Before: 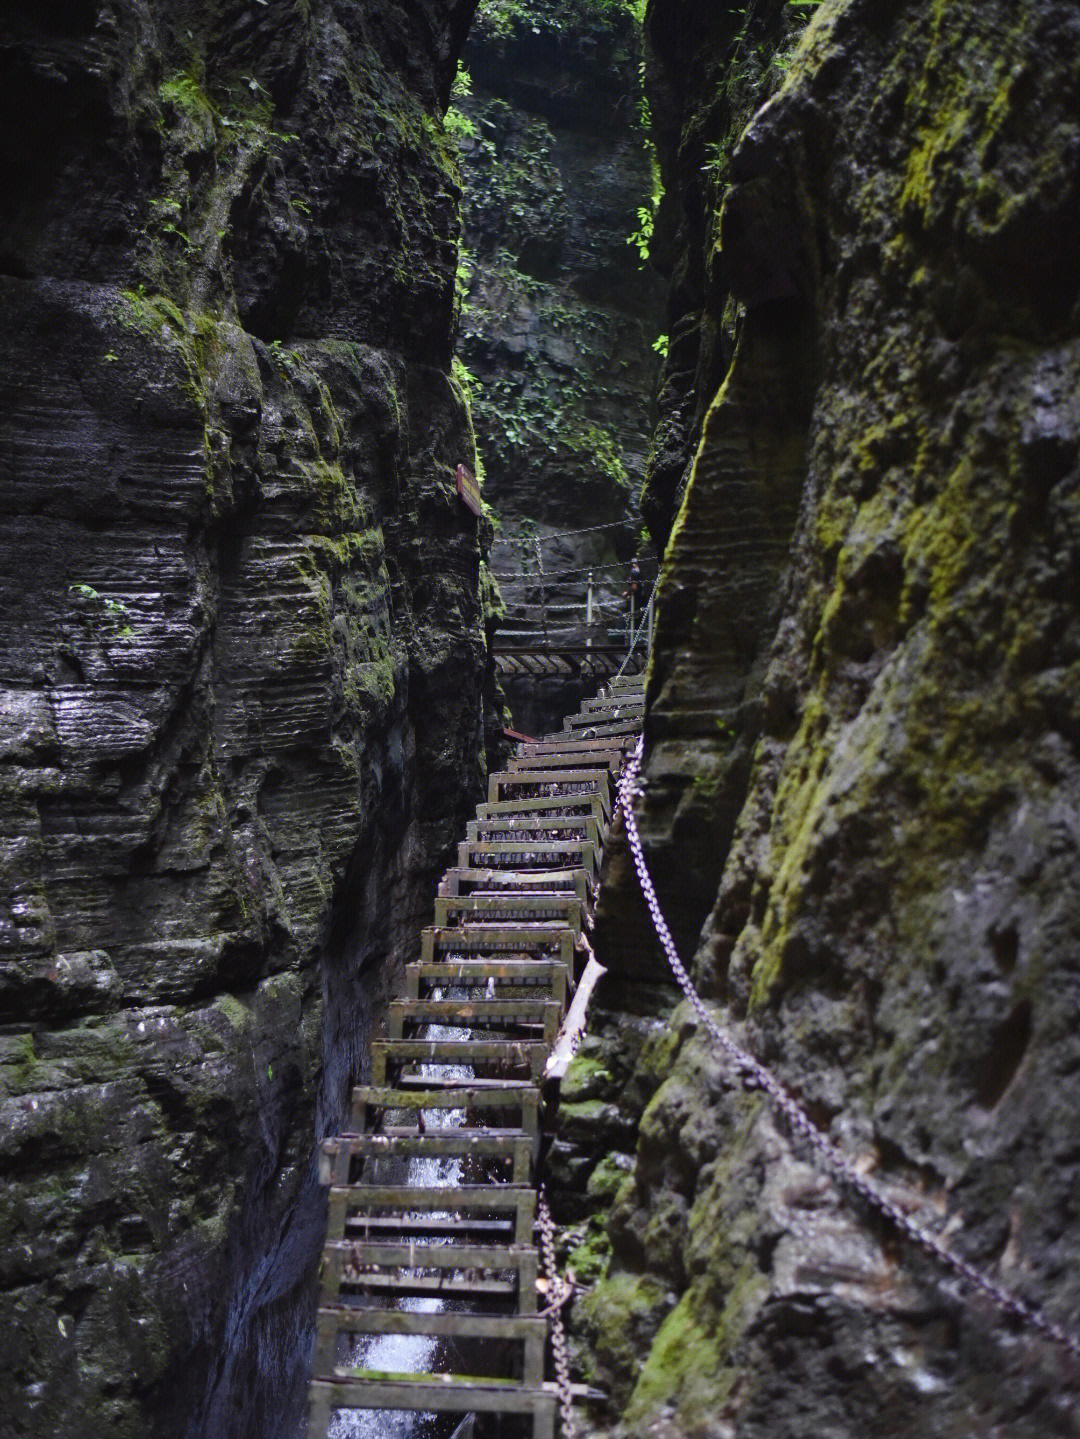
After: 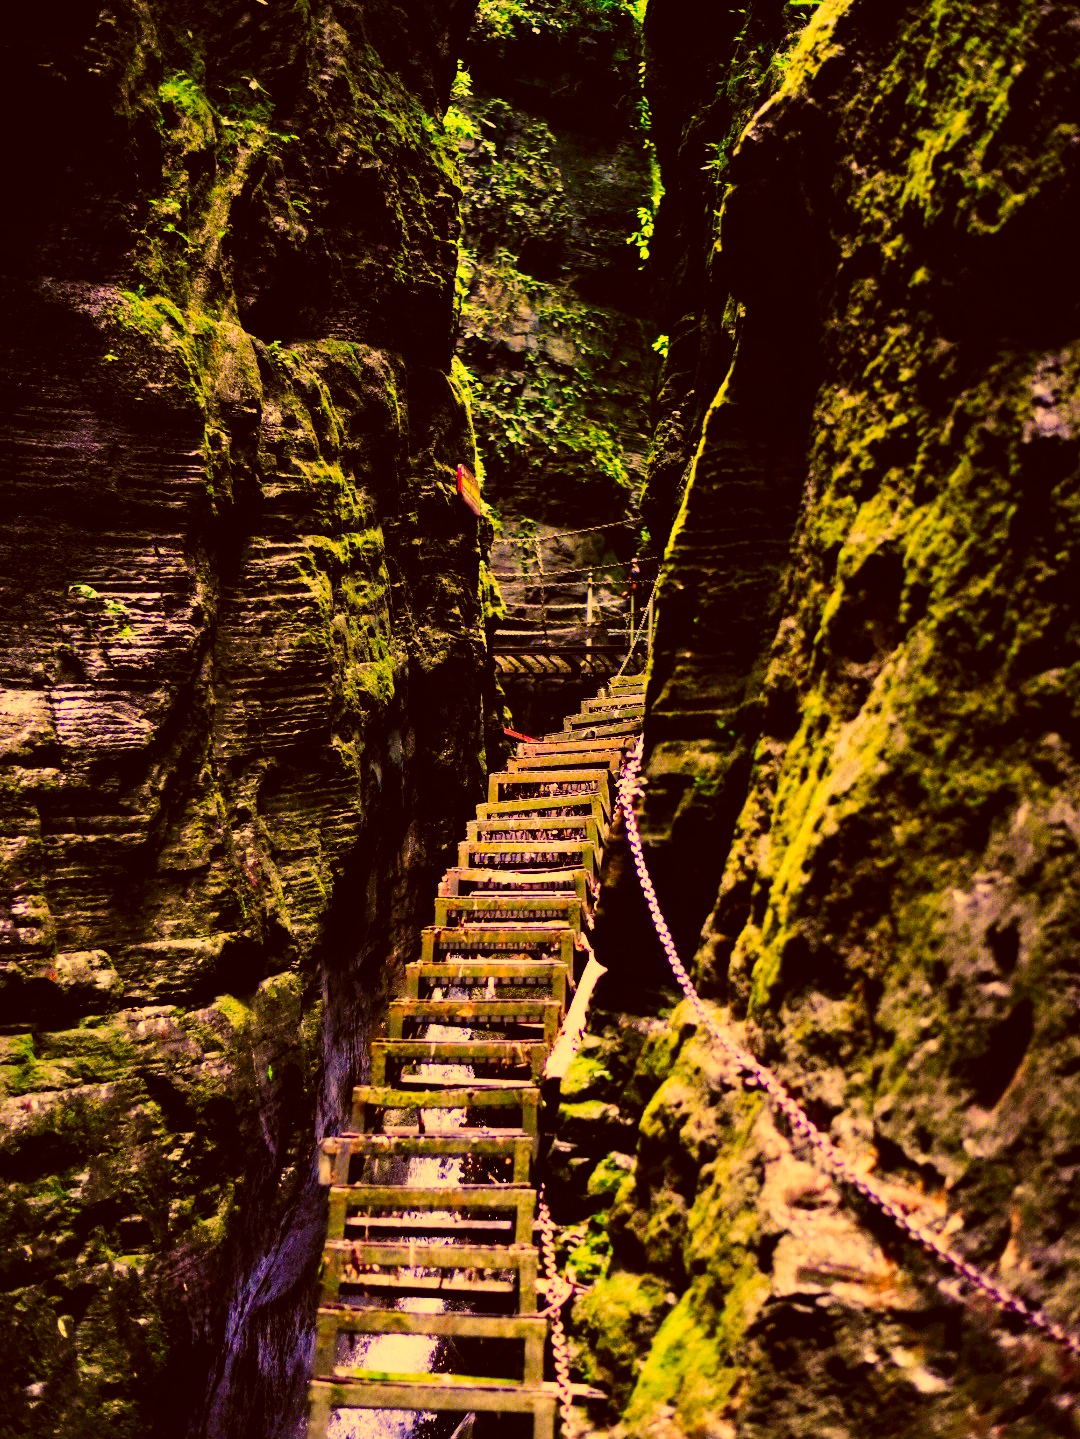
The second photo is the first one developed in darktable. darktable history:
color correction: highlights a* 11.15, highlights b* 30.57, shadows a* 2.65, shadows b* 17.61, saturation 1.74
tone curve: curves: ch0 [(0, 0) (0.004, 0.001) (0.133, 0.112) (0.325, 0.362) (0.832, 0.893) (1, 1)], preserve colors none
color balance rgb: highlights gain › chroma 3.005%, highlights gain › hue 72.64°, perceptual saturation grading › global saturation 20%, perceptual saturation grading › highlights -25.672%, perceptual saturation grading › shadows 49.443%, contrast 5.129%
filmic rgb: black relative exposure -5.06 EV, white relative exposure 4 EV, hardness 2.89, contrast 1.408, highlights saturation mix -29.59%, contrast in shadows safe
exposure: black level correction 0, exposure 0.702 EV, compensate highlight preservation false
